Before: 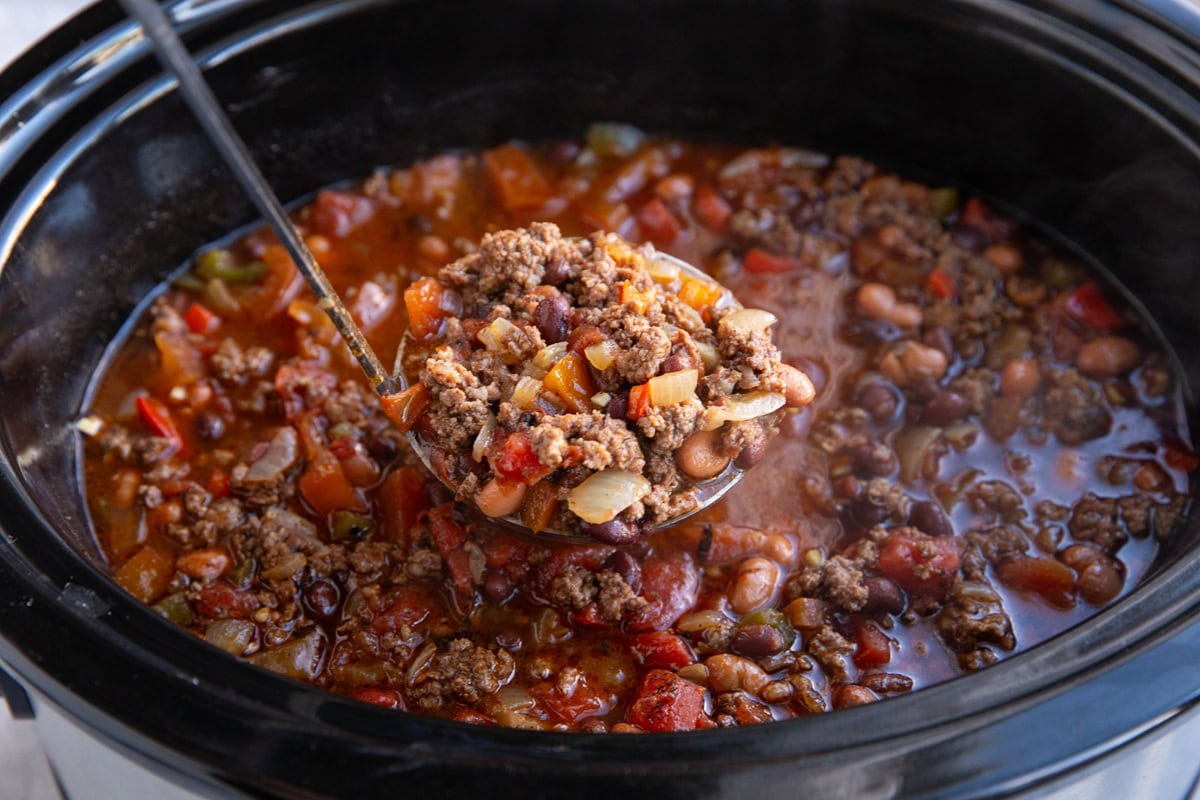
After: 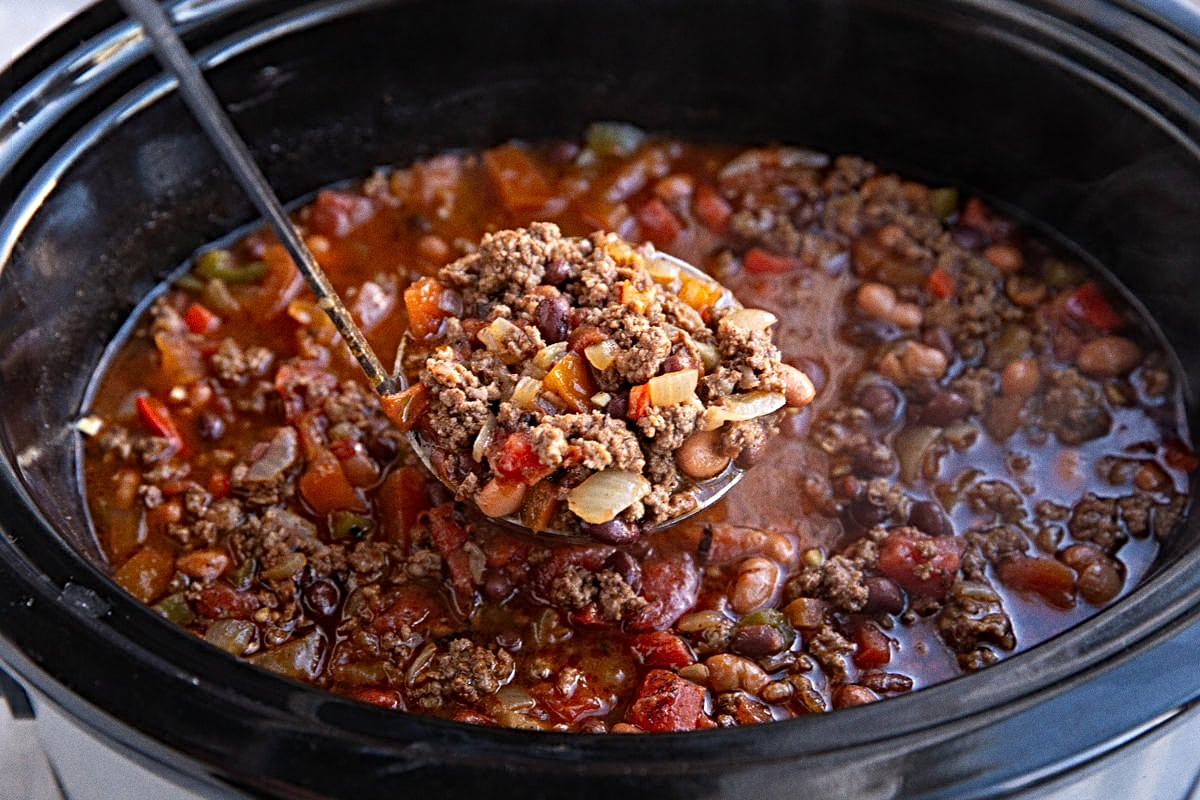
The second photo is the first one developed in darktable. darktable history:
grain: coarseness 0.09 ISO
sharpen: radius 4.883
